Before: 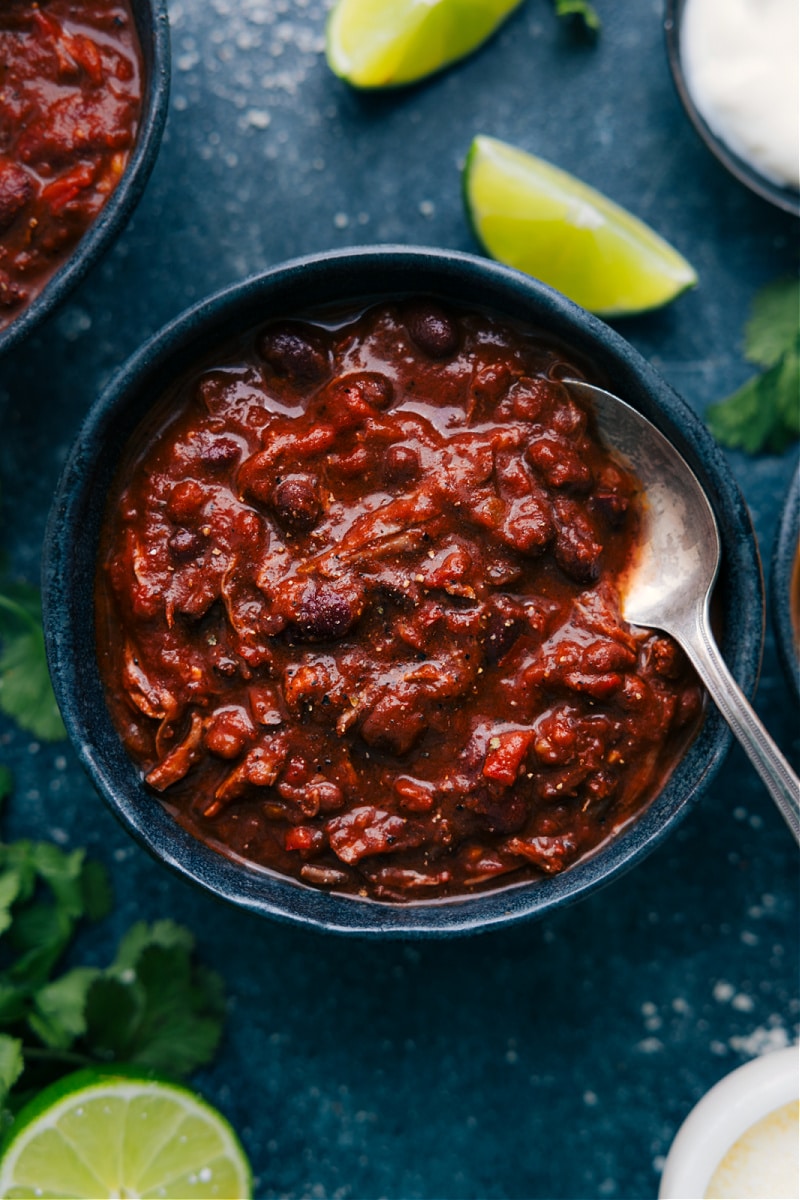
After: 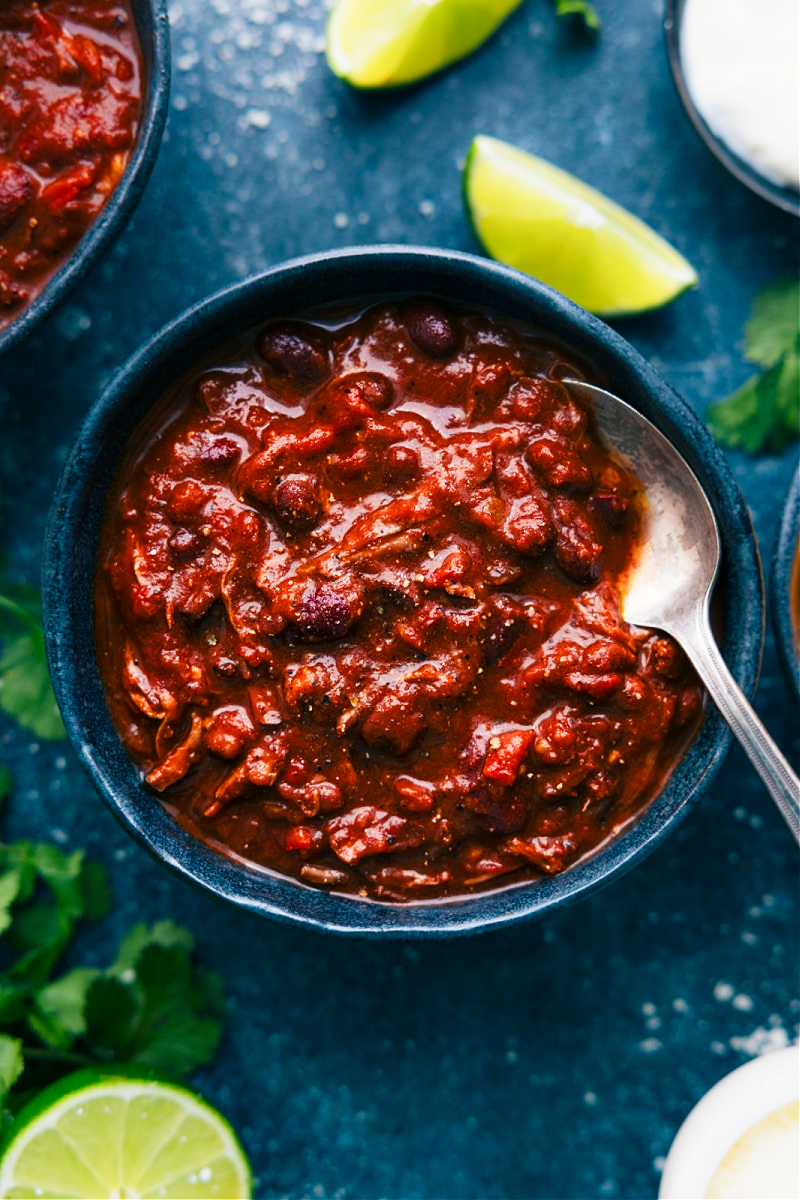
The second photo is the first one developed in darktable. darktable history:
color balance rgb: perceptual saturation grading › global saturation 0.659%, perceptual saturation grading › highlights -14.671%, perceptual saturation grading › shadows 26.176%, global vibrance 20%
base curve: curves: ch0 [(0, 0) (0.579, 0.807) (1, 1)], preserve colors none
